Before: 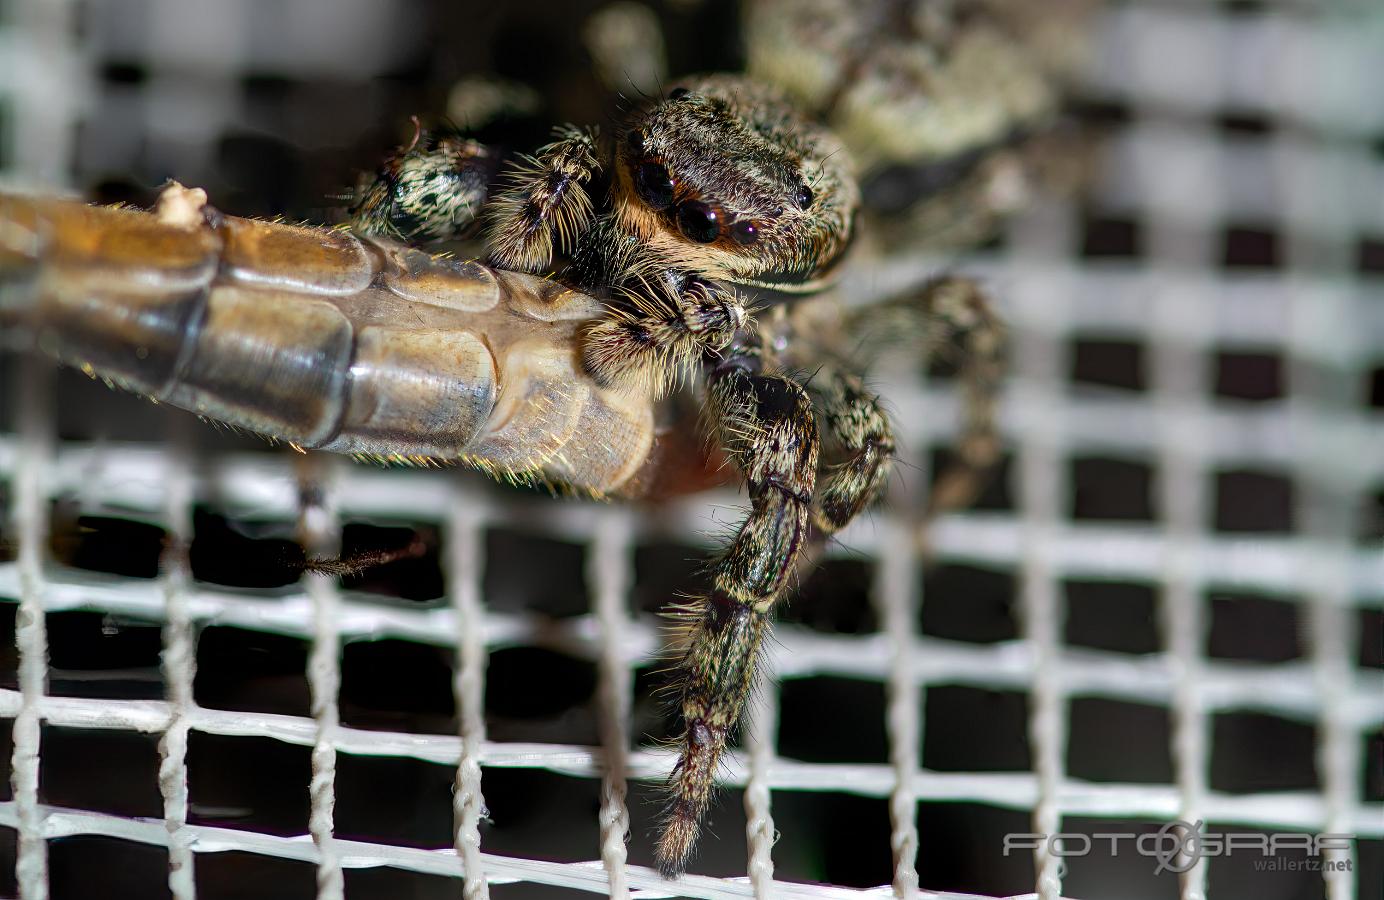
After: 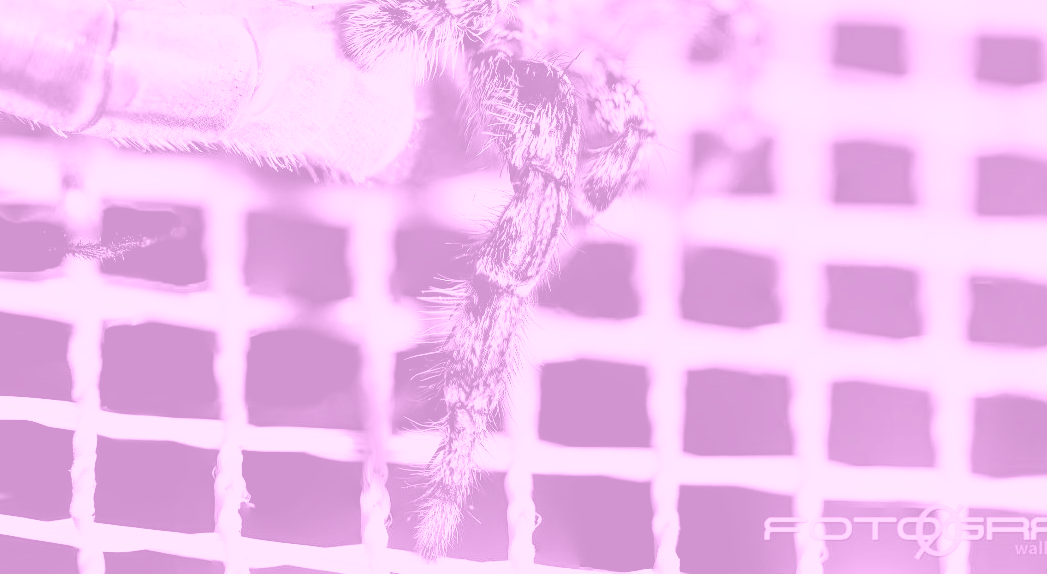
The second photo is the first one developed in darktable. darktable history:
crop and rotate: left 17.299%, top 35.115%, right 7.015%, bottom 1.024%
colorize: hue 331.2°, saturation 75%, source mix 30.28%, lightness 70.52%, version 1
base curve: curves: ch0 [(0, 0.003) (0.001, 0.002) (0.006, 0.004) (0.02, 0.022) (0.048, 0.086) (0.094, 0.234) (0.162, 0.431) (0.258, 0.629) (0.385, 0.8) (0.548, 0.918) (0.751, 0.988) (1, 1)], preserve colors none
color balance: mode lift, gamma, gain (sRGB), lift [0.997, 0.979, 1.021, 1.011], gamma [1, 1.084, 0.916, 0.998], gain [1, 0.87, 1.13, 1.101], contrast 4.55%, contrast fulcrum 38.24%, output saturation 104.09%
